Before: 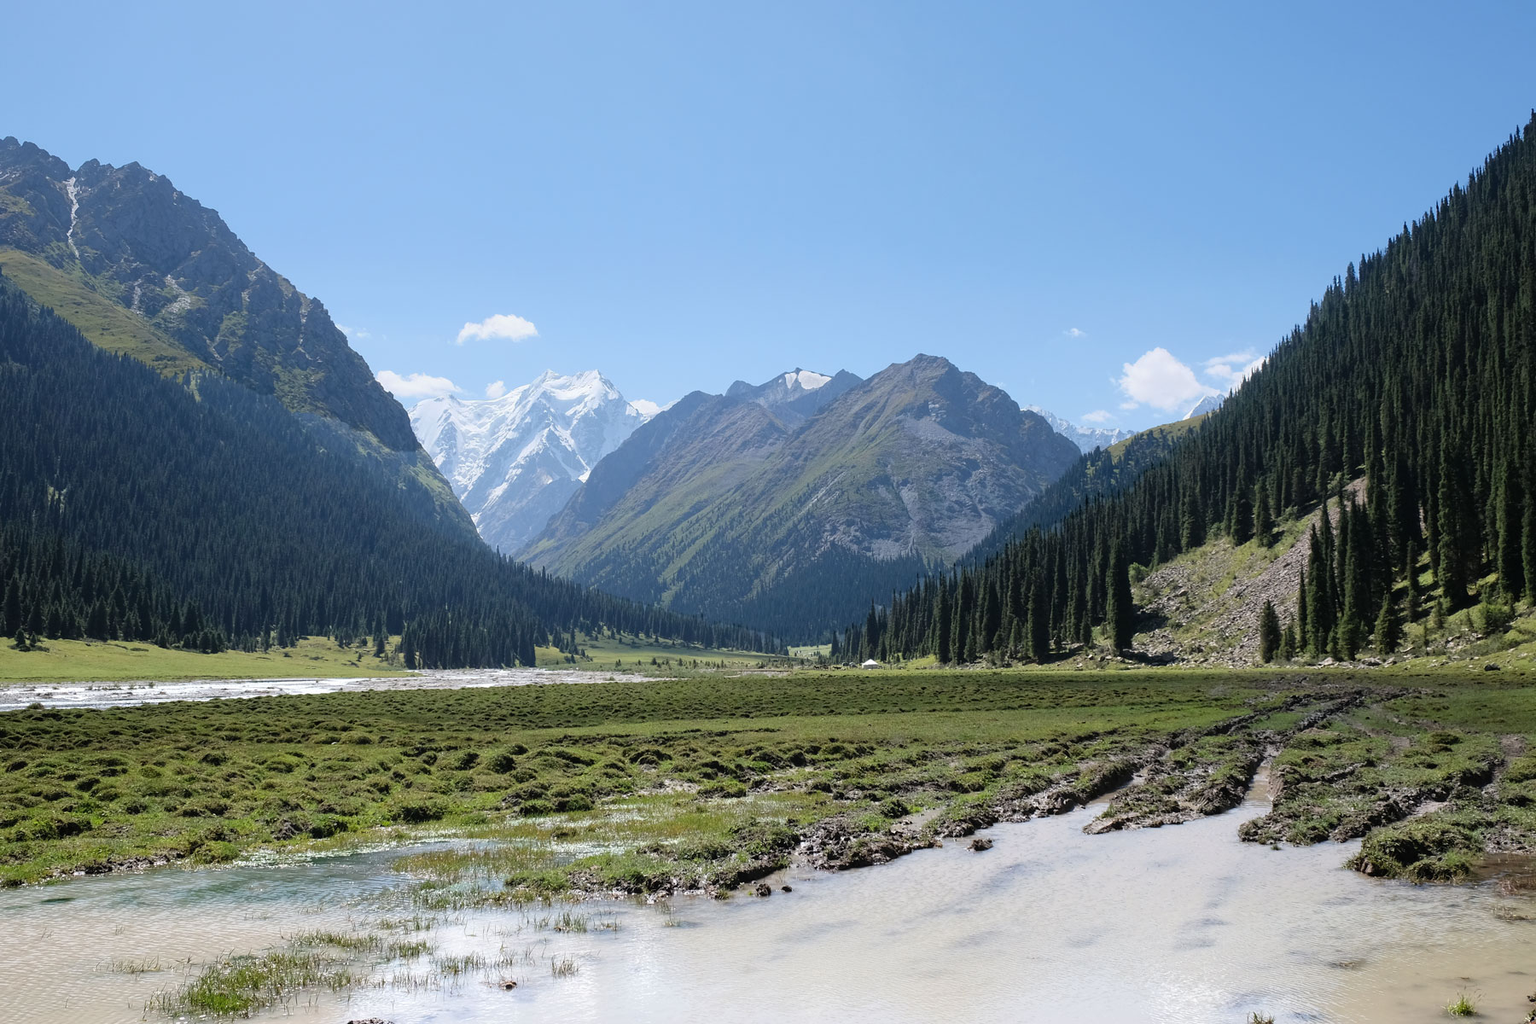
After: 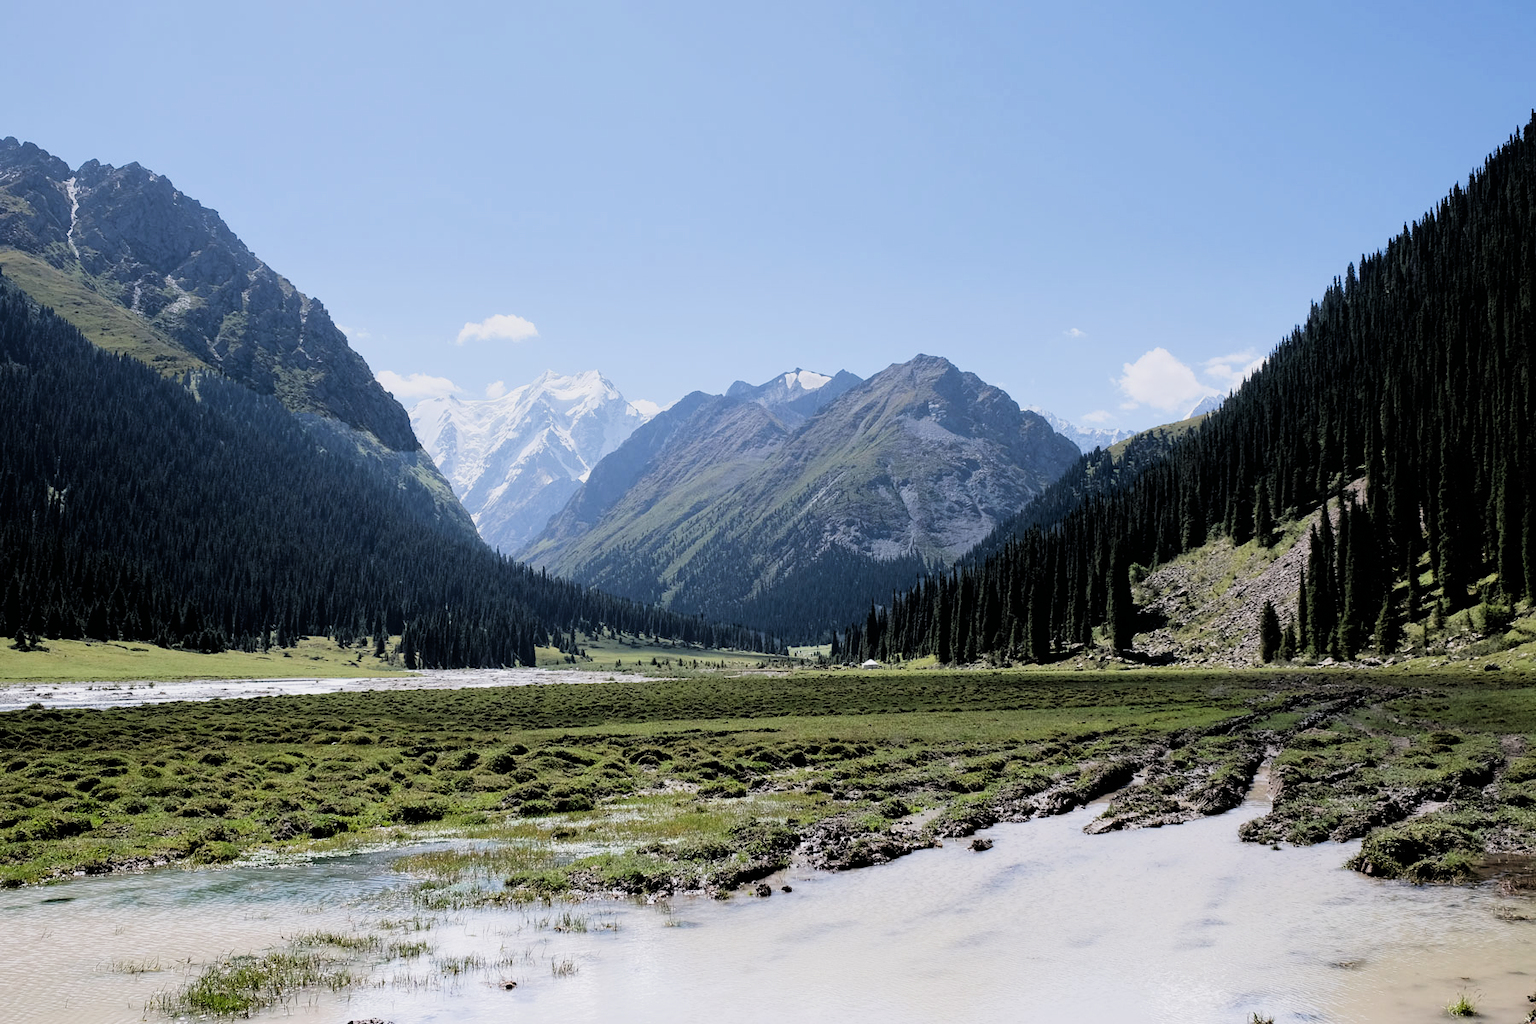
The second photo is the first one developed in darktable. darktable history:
tone equalizer: on, module defaults
white balance: red 1.009, blue 1.027
filmic rgb: black relative exposure -5 EV, white relative exposure 3.5 EV, hardness 3.19, contrast 1.4, highlights saturation mix -50%
